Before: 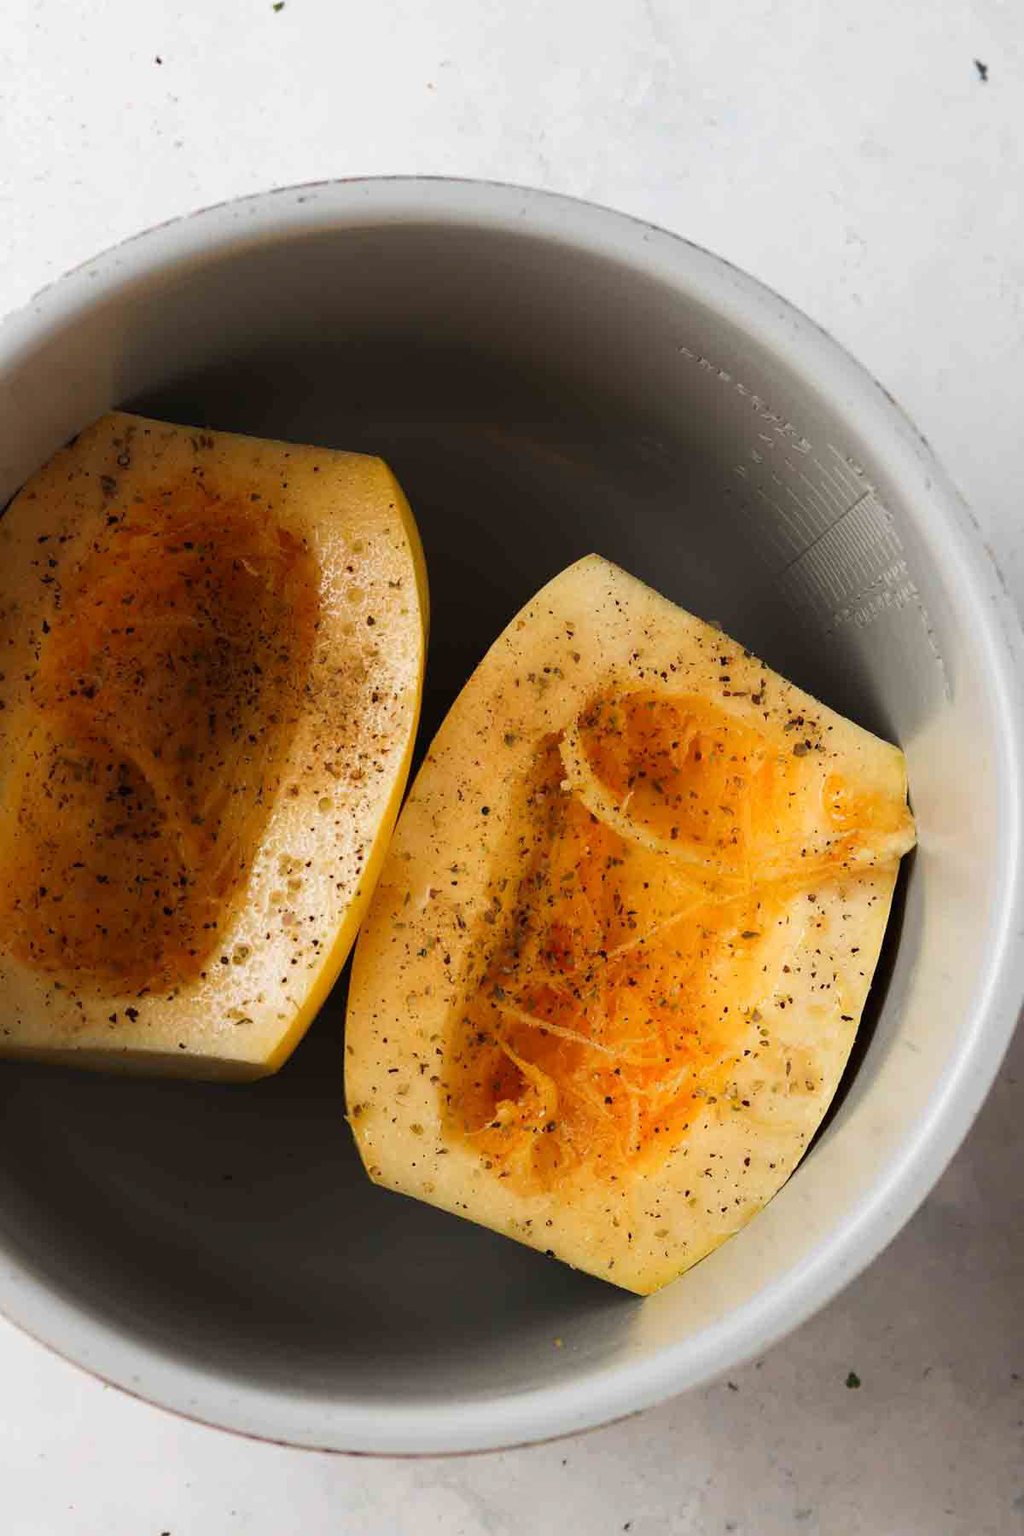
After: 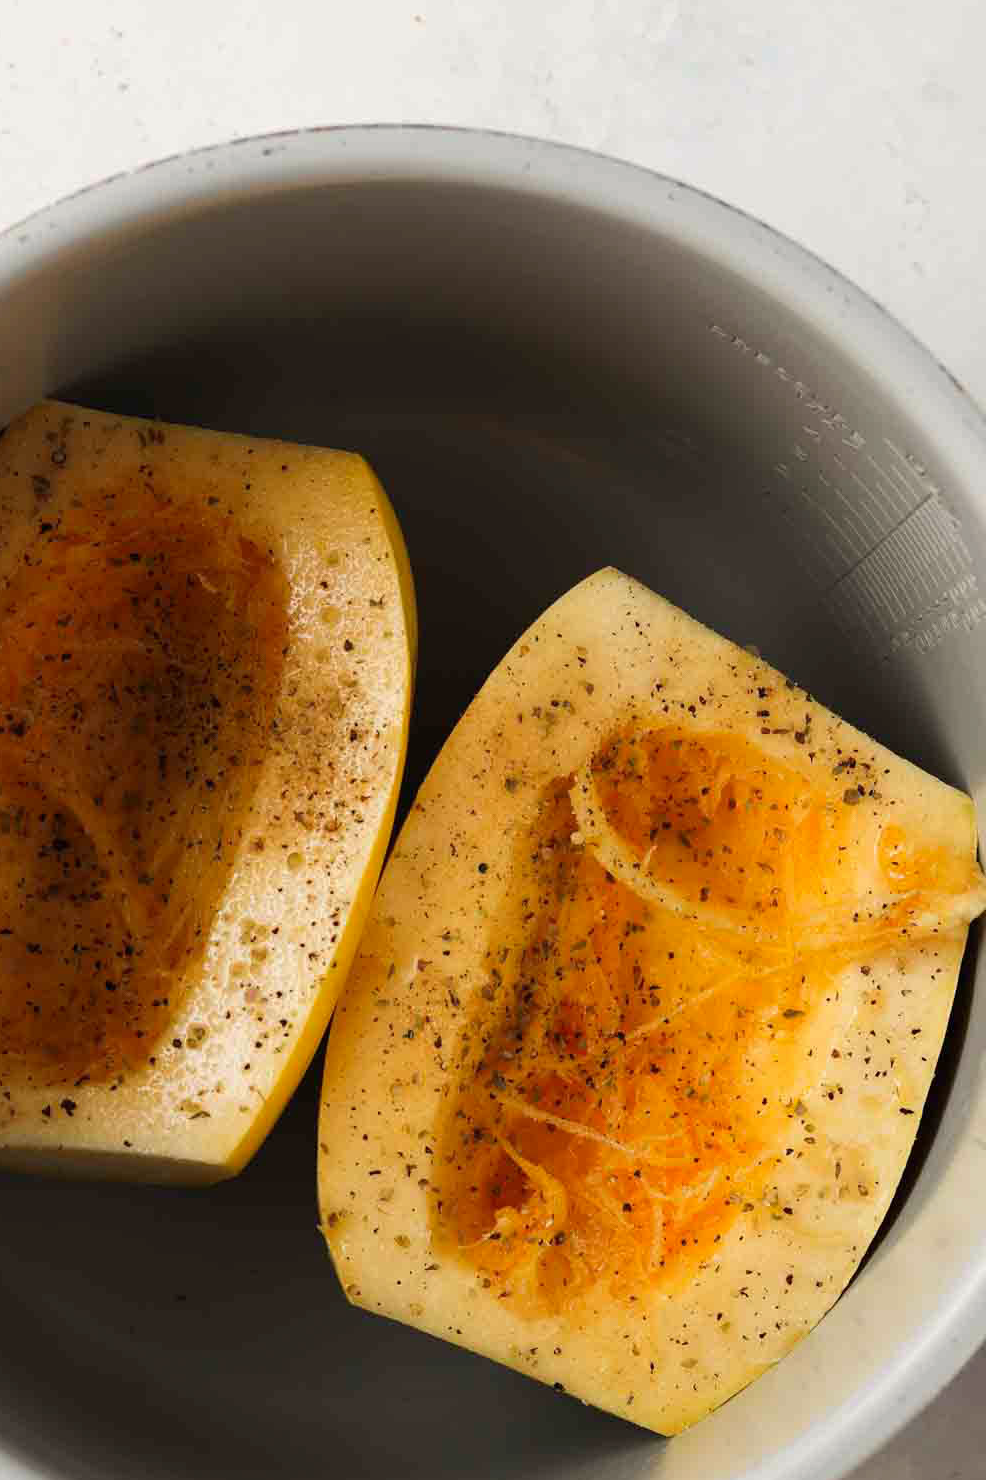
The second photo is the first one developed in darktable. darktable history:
color correction: highlights b* 3
crop and rotate: left 7.196%, top 4.574%, right 10.605%, bottom 13.178%
